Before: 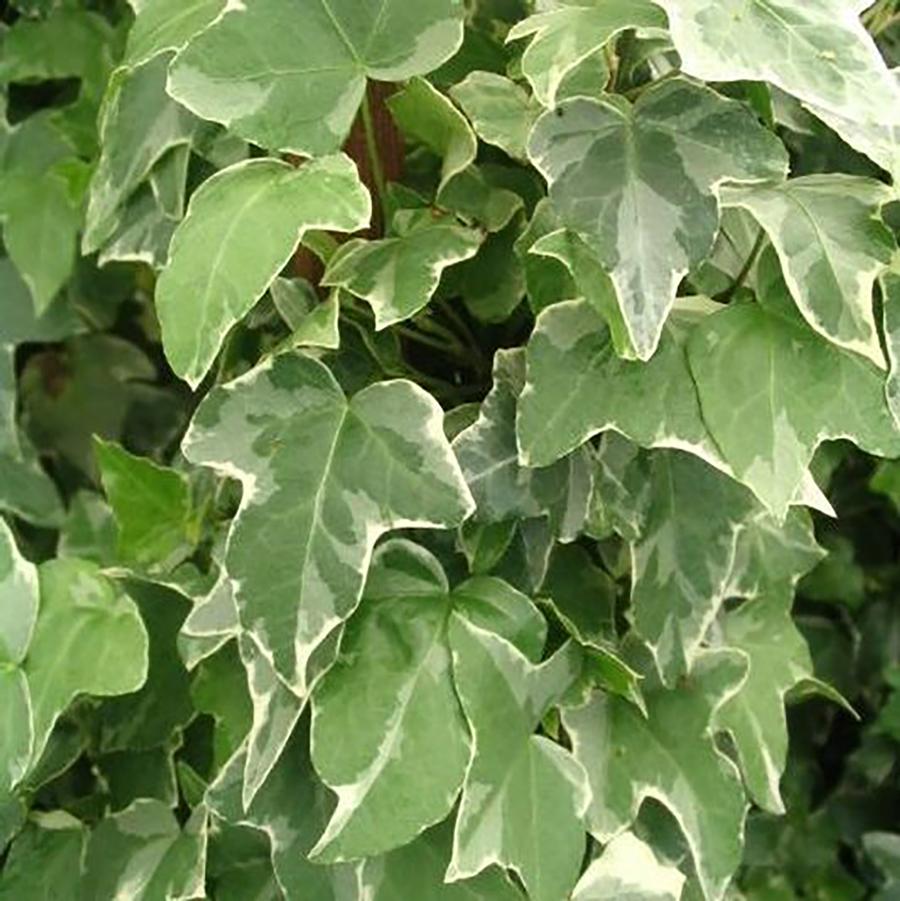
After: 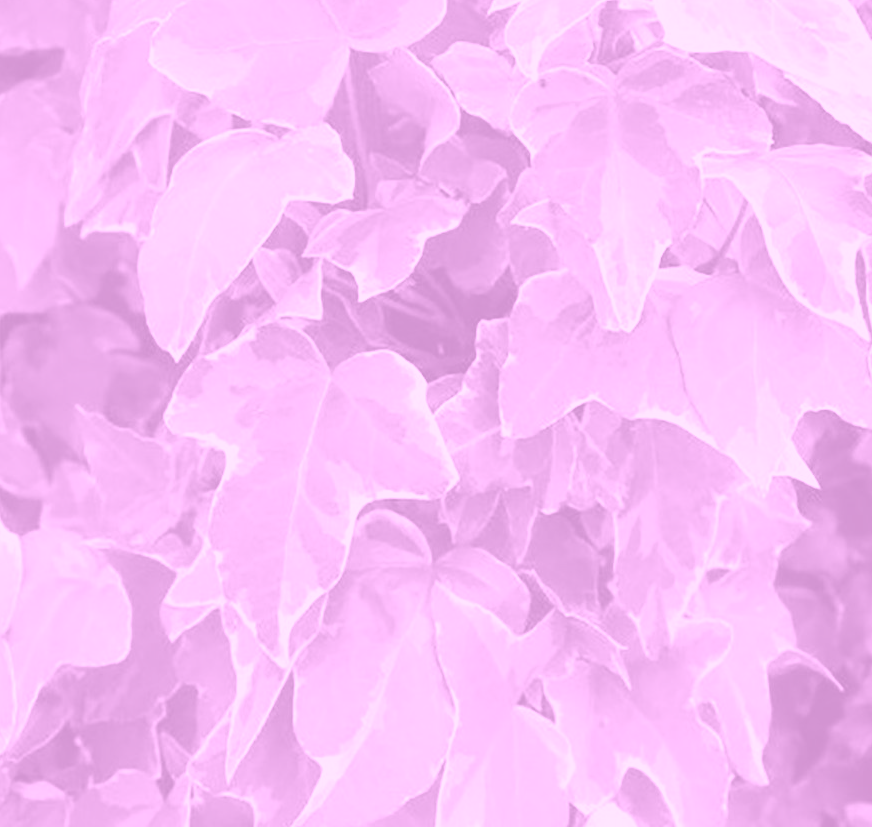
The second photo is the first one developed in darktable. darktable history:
colorize: hue 331.2°, saturation 75%, source mix 30.28%, lightness 70.52%, version 1
crop: left 1.964%, top 3.251%, right 1.122%, bottom 4.933%
